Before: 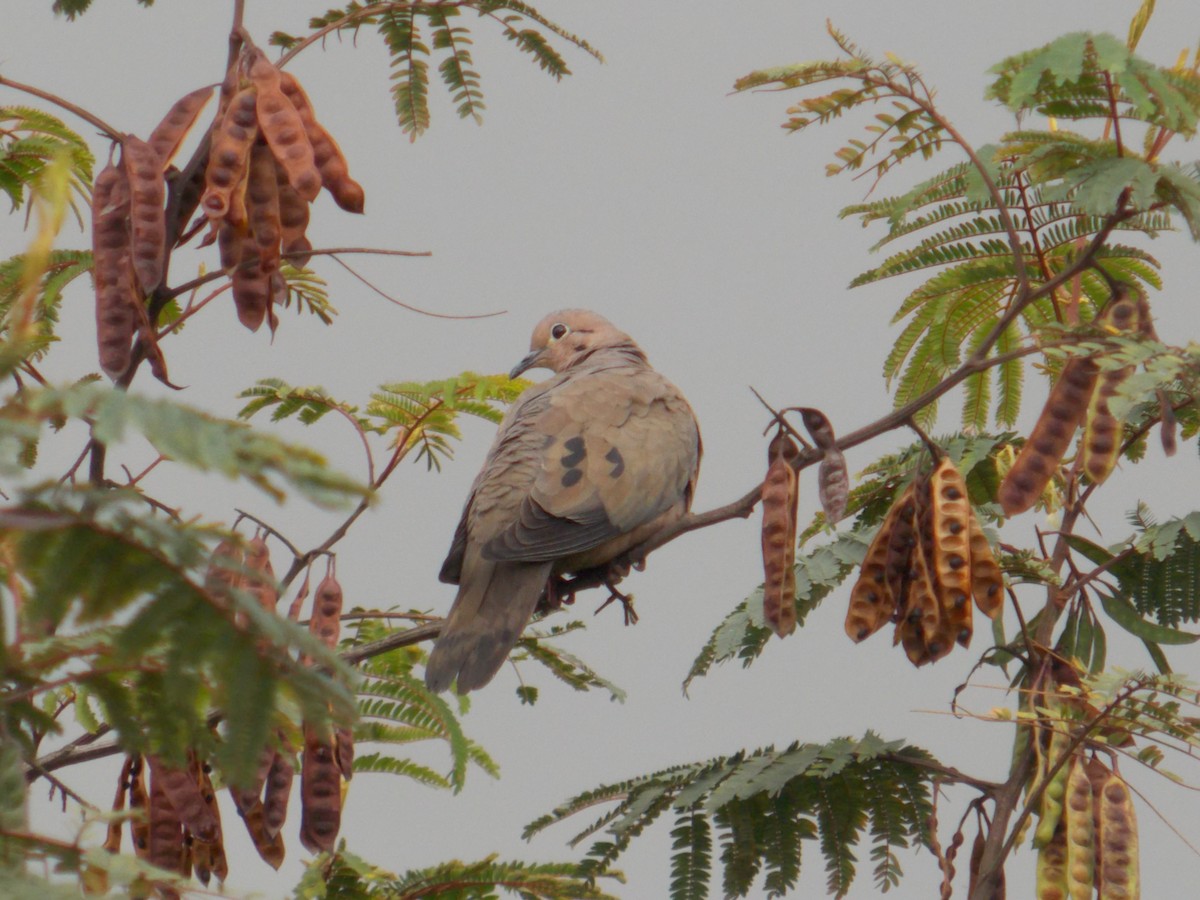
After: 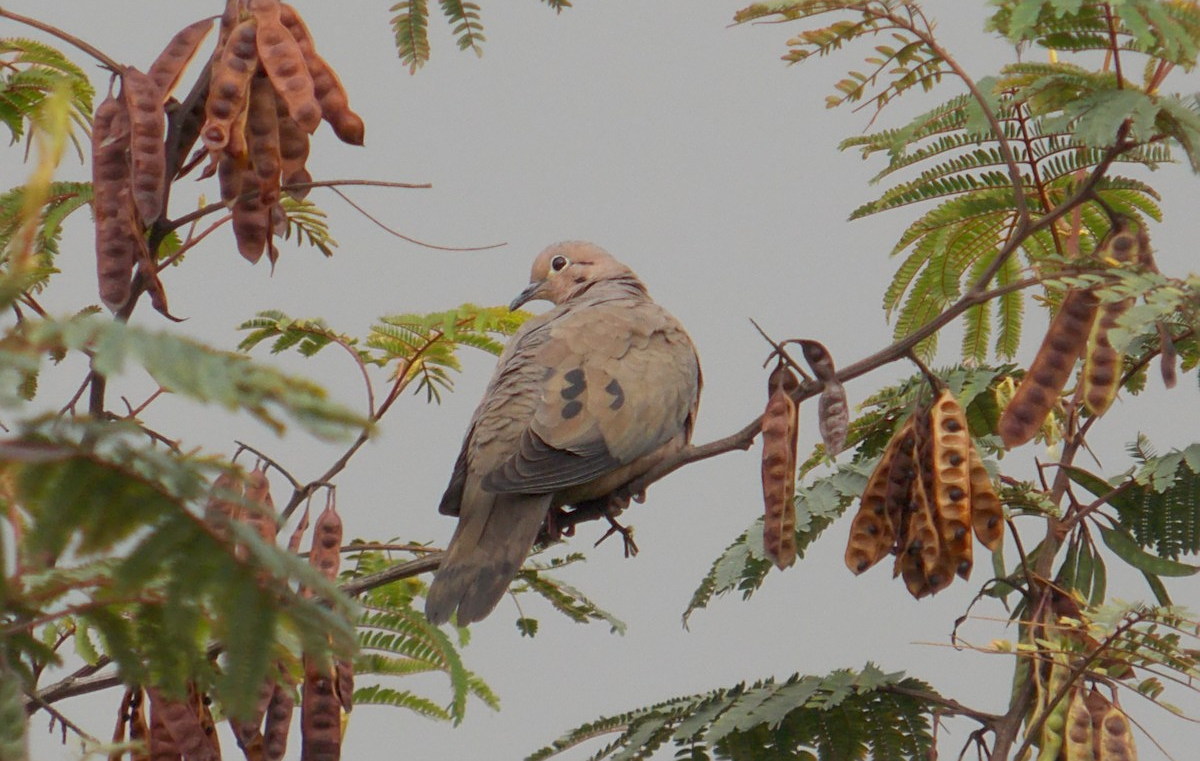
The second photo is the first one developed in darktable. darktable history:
crop: top 7.563%, bottom 7.784%
sharpen: on, module defaults
